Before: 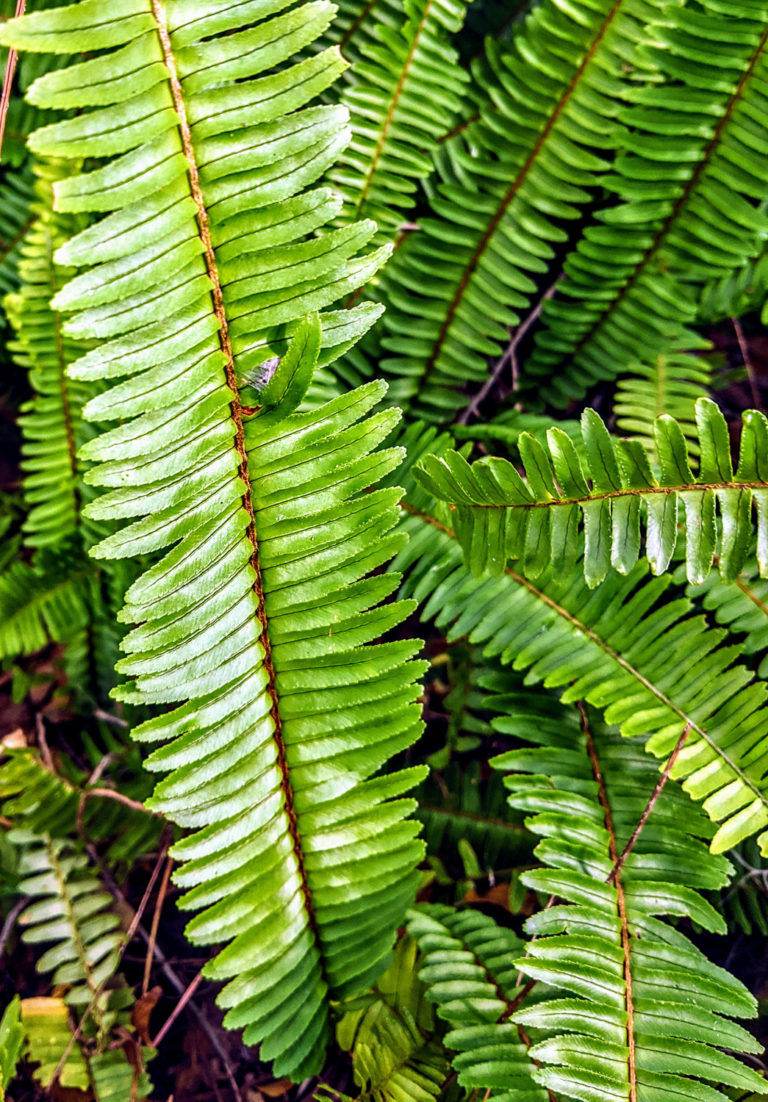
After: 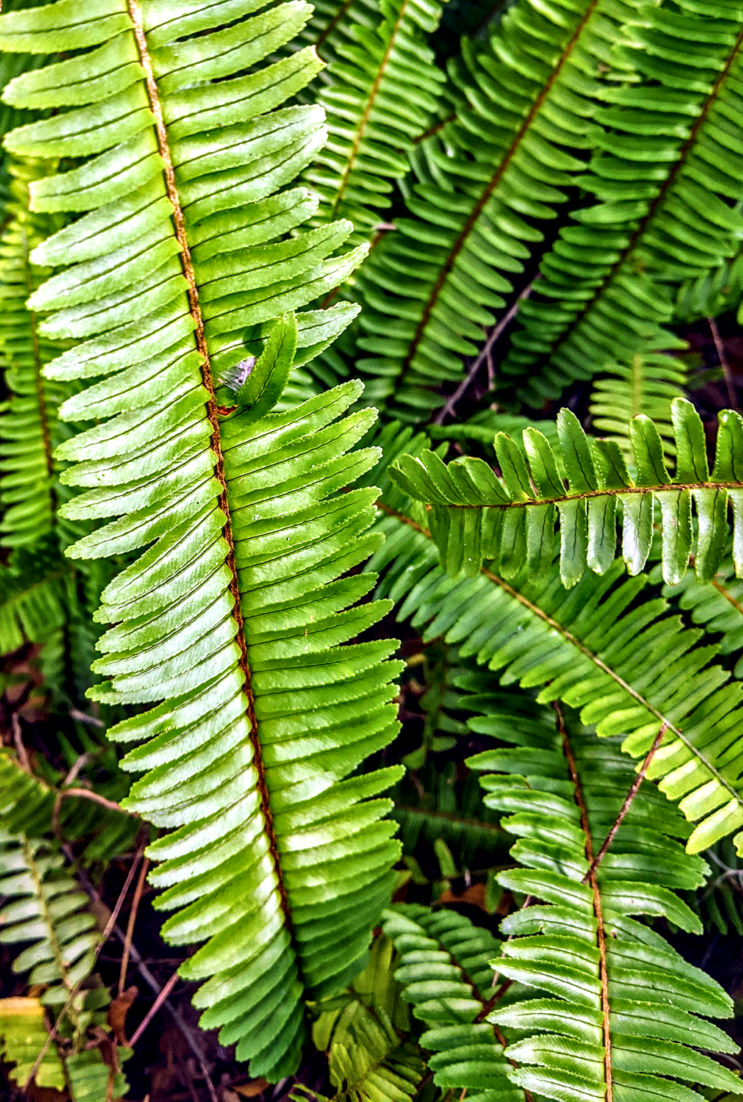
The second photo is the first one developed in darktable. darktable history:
crop and rotate: left 3.238%
local contrast: mode bilateral grid, contrast 20, coarseness 50, detail 148%, midtone range 0.2
